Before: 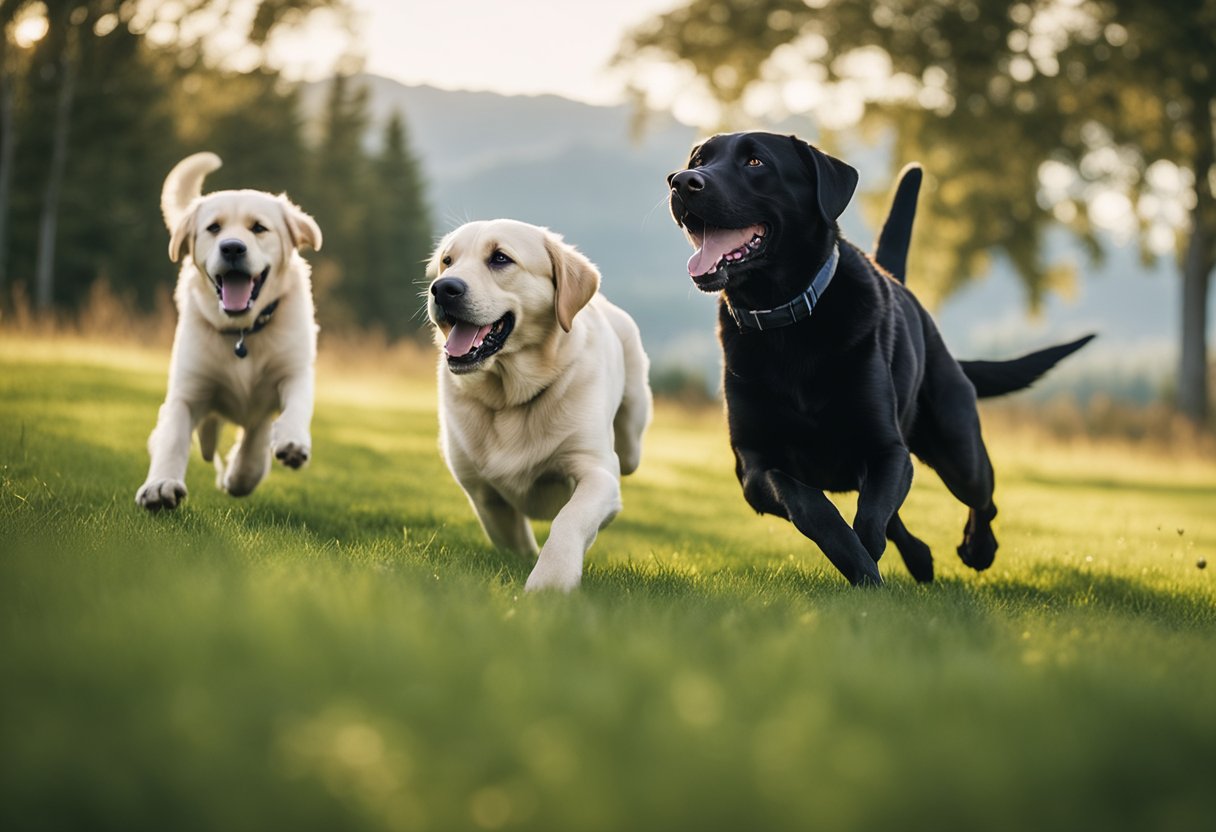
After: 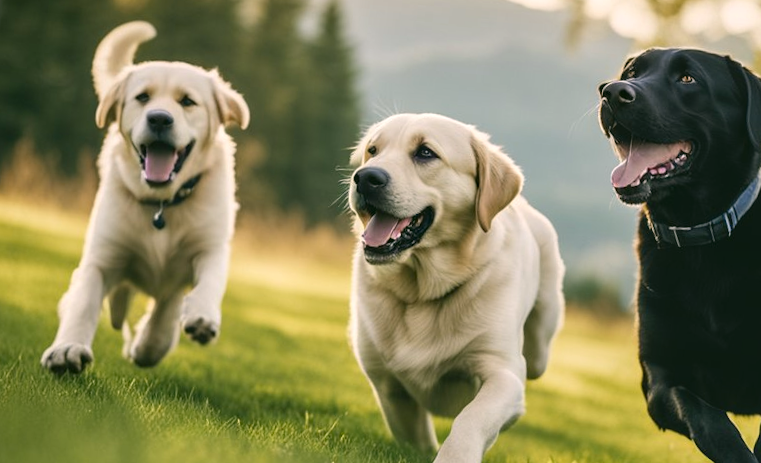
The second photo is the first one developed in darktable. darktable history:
crop and rotate: angle -4.99°, left 2.122%, top 6.945%, right 27.566%, bottom 30.519%
local contrast: detail 110%
color correction: highlights a* 4.02, highlights b* 4.98, shadows a* -7.55, shadows b* 4.98
levels: mode automatic, black 0.023%, white 99.97%, levels [0.062, 0.494, 0.925]
